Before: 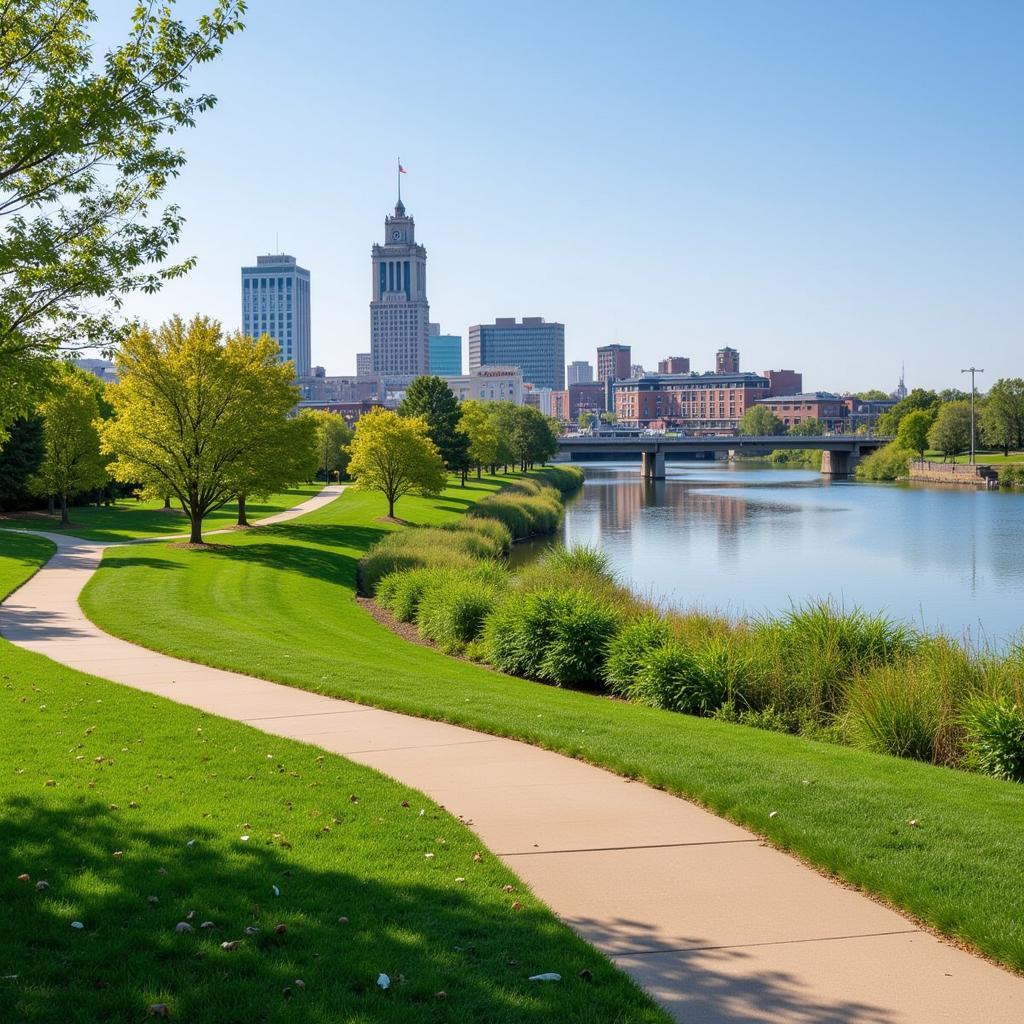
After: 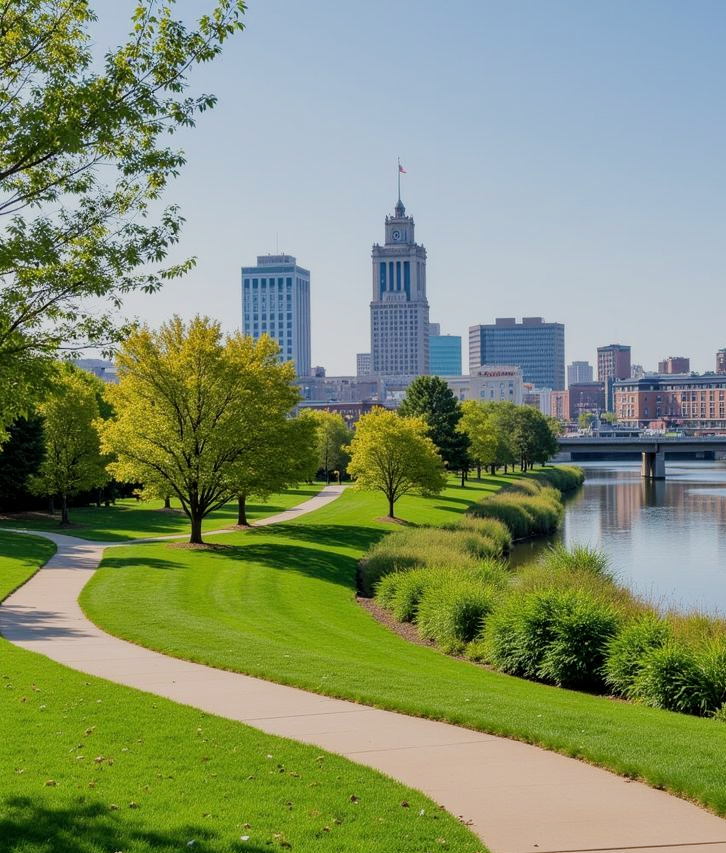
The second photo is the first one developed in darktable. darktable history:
crop: right 29.022%, bottom 16.634%
filmic rgb: black relative exposure -7.65 EV, white relative exposure 4.56 EV, hardness 3.61
